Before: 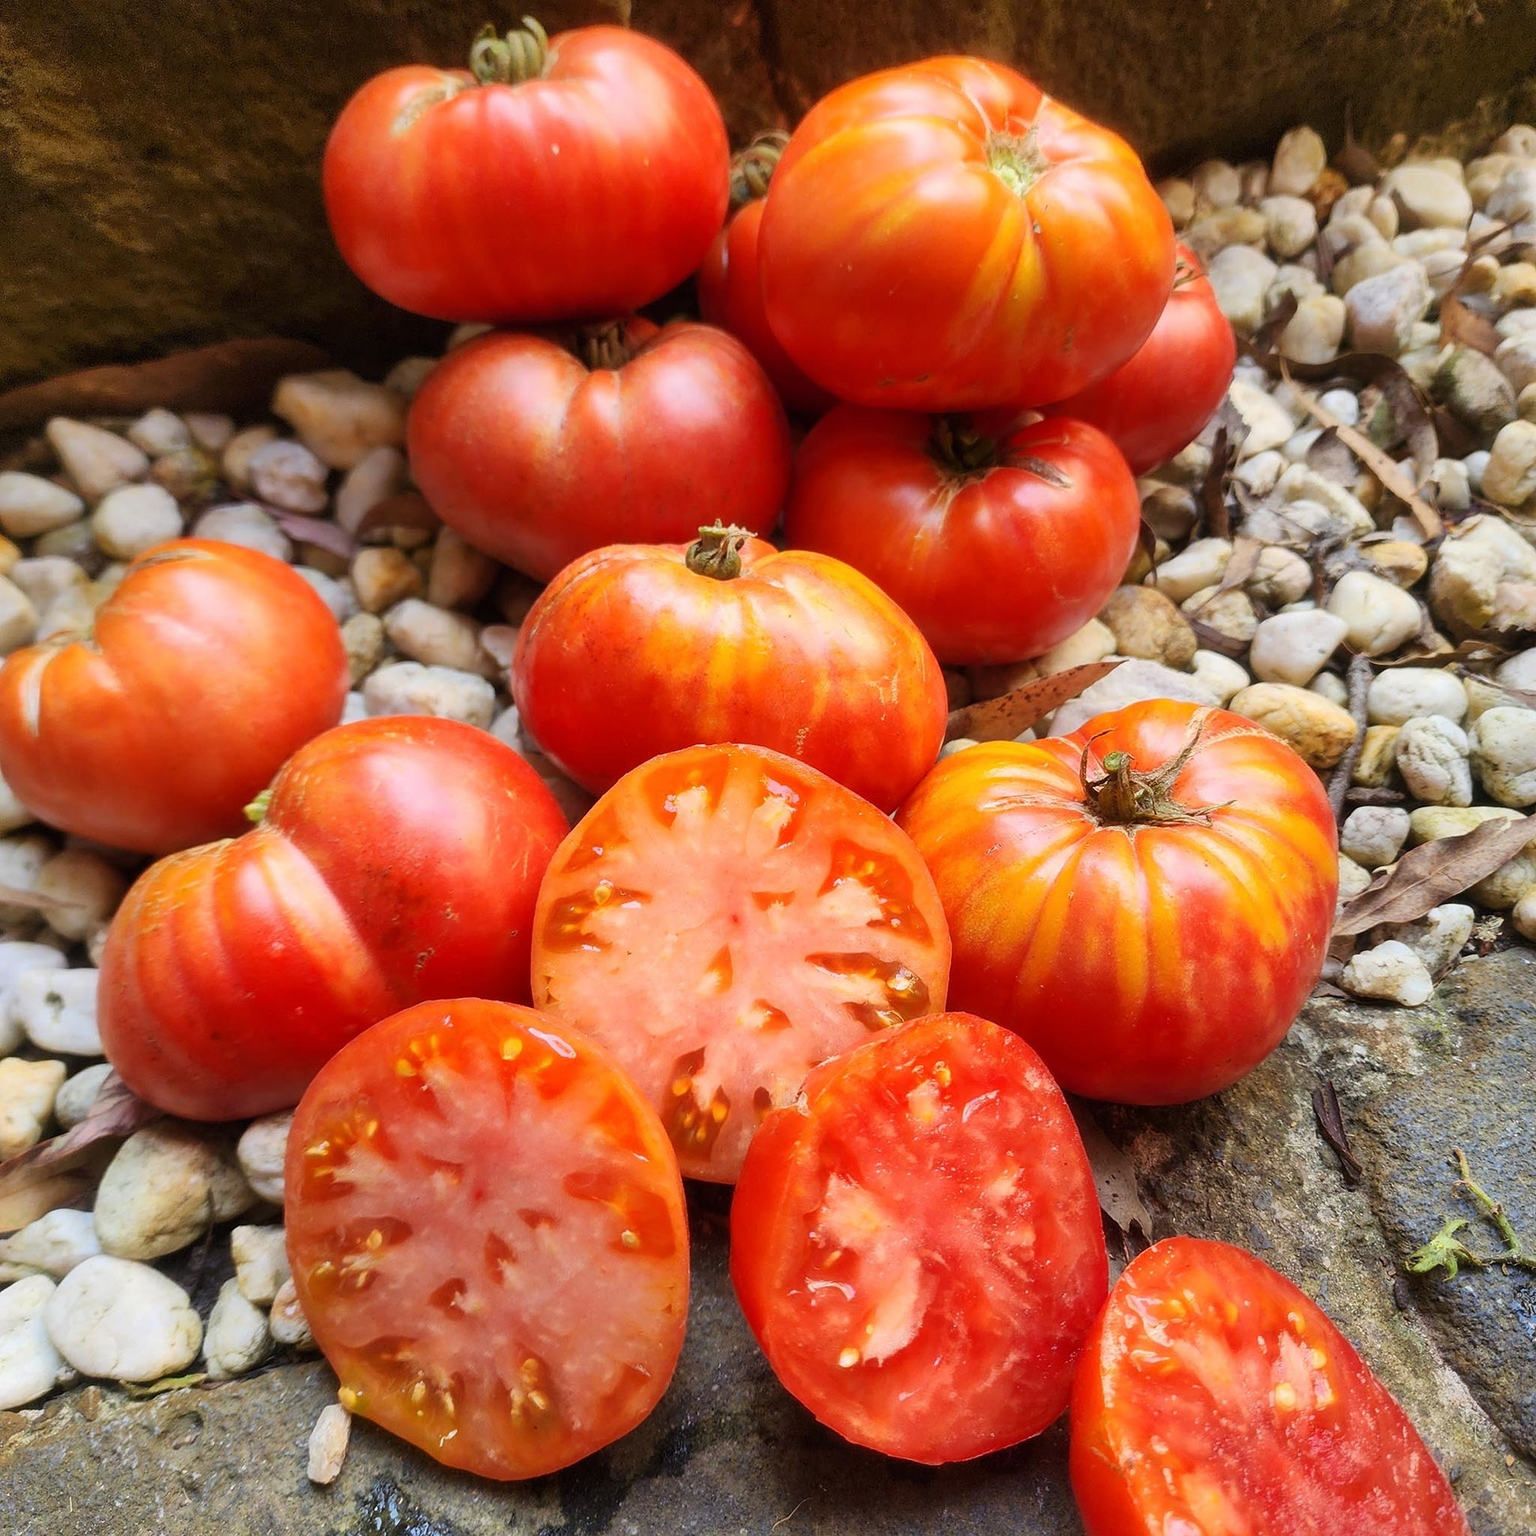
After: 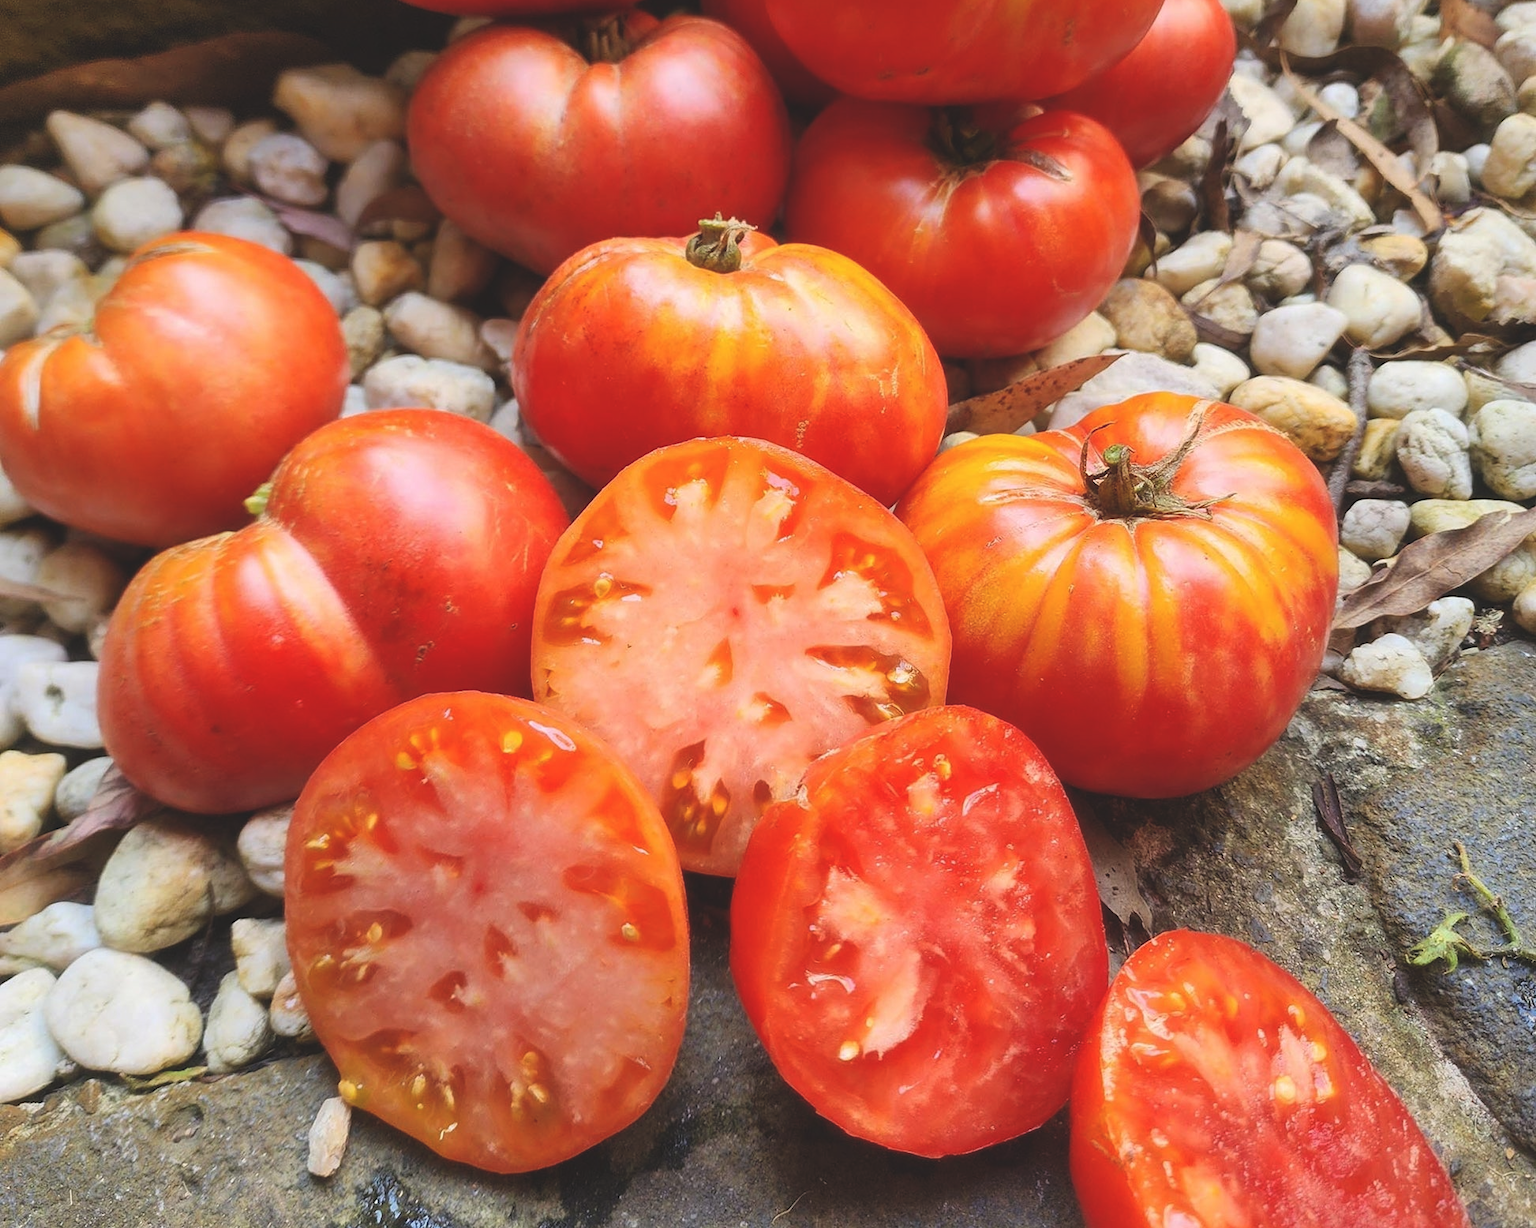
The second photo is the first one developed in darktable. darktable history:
crop and rotate: top 19.998%
exposure: black level correction -0.015, compensate highlight preservation false
